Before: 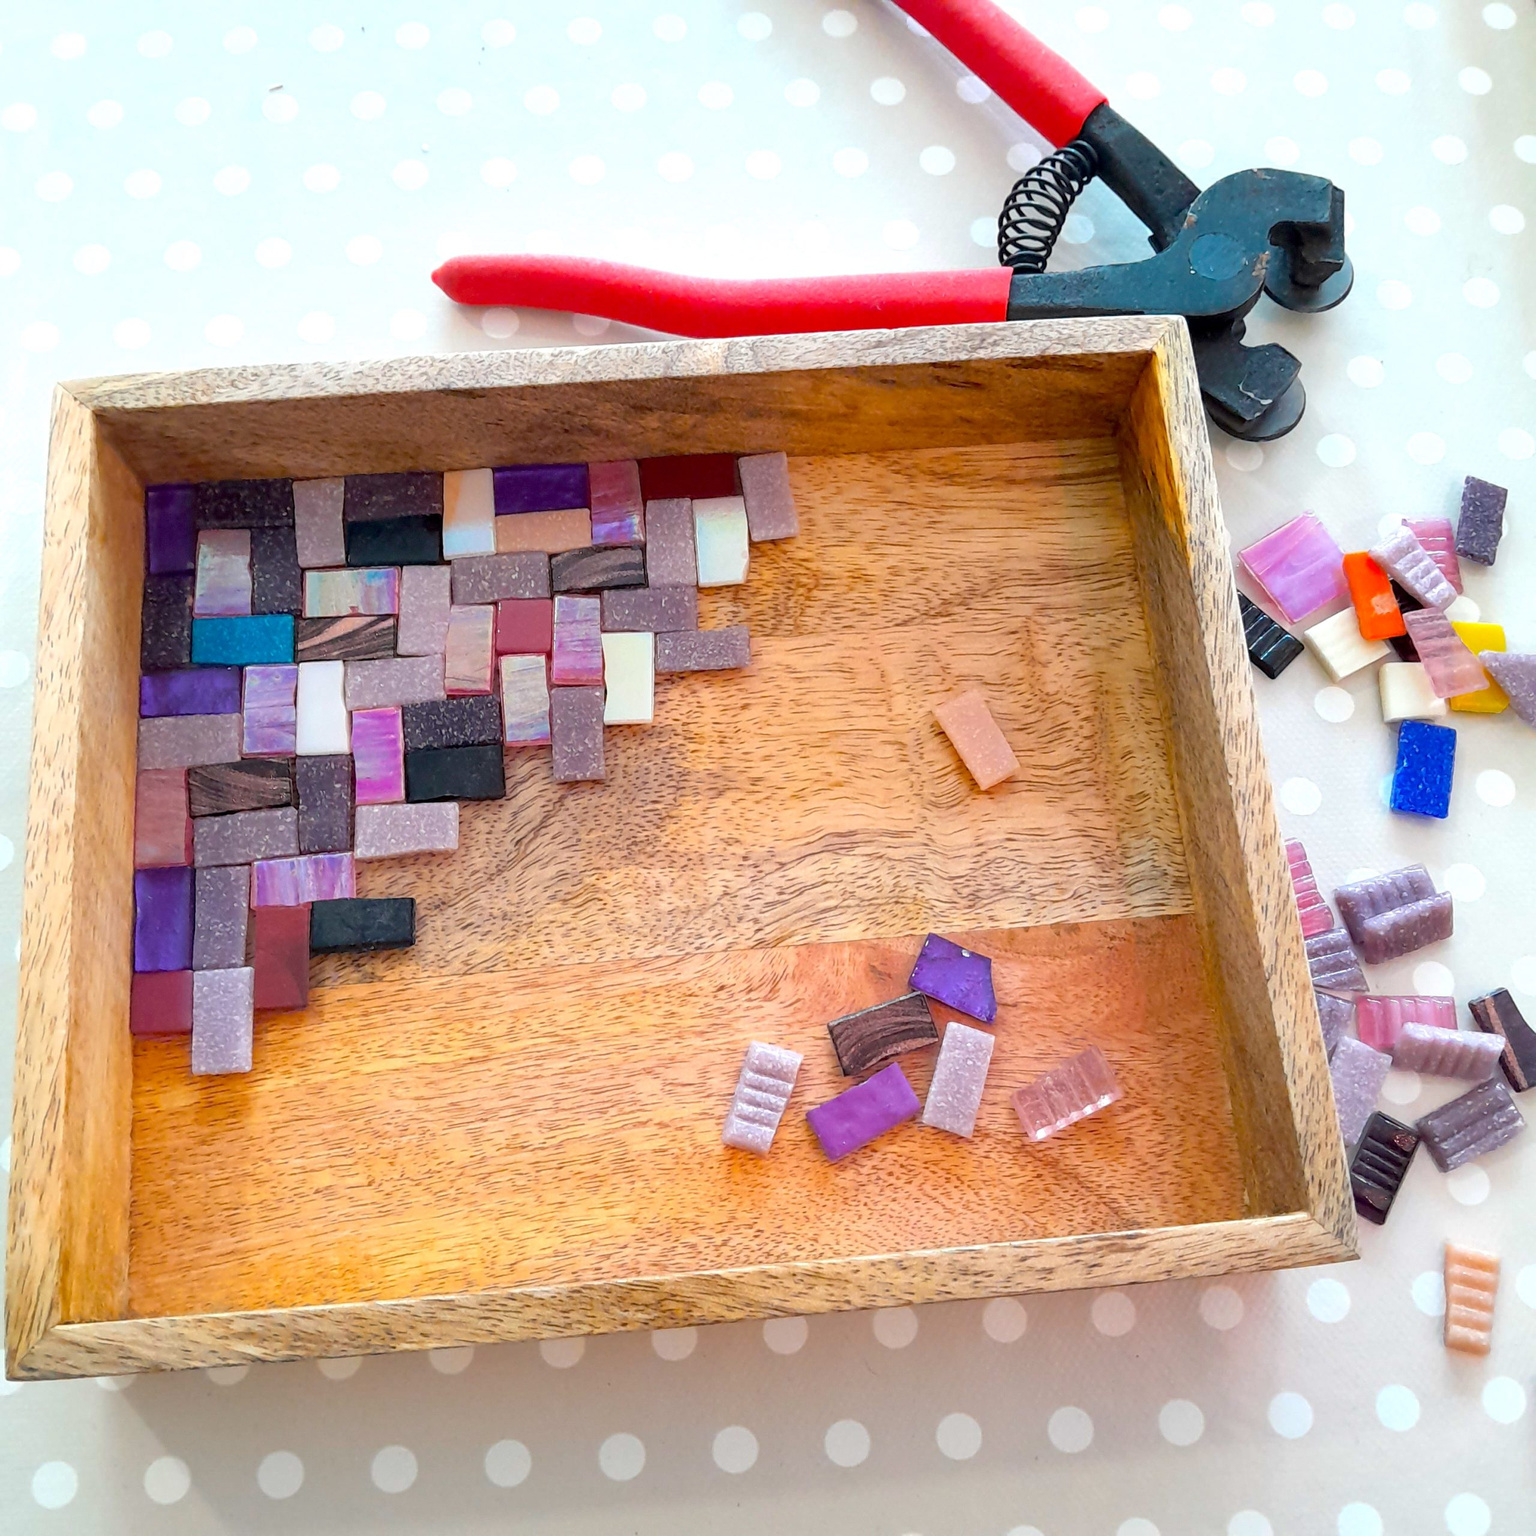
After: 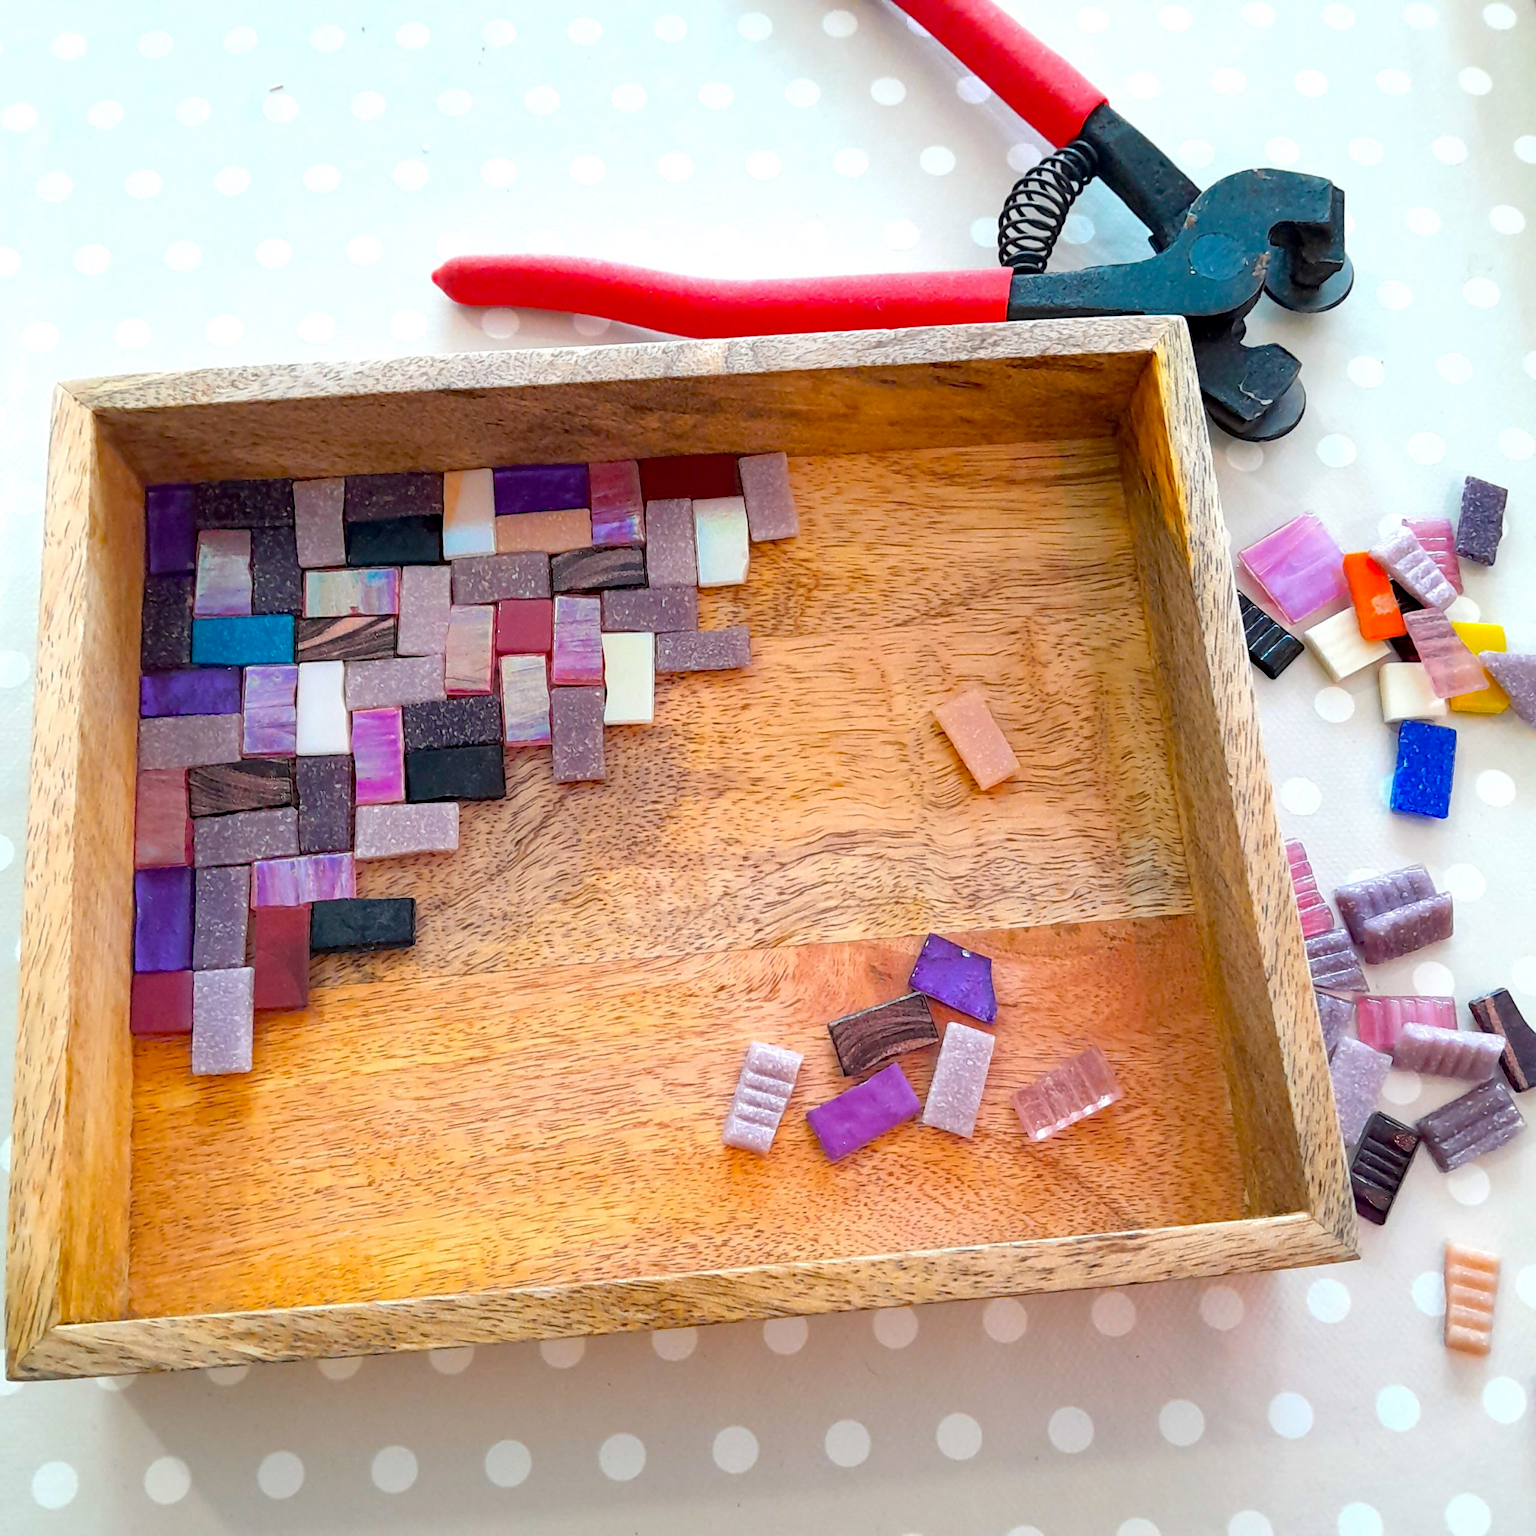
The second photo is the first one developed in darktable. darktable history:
haze removal: strength 0.297, distance 0.252, compatibility mode true, adaptive false
